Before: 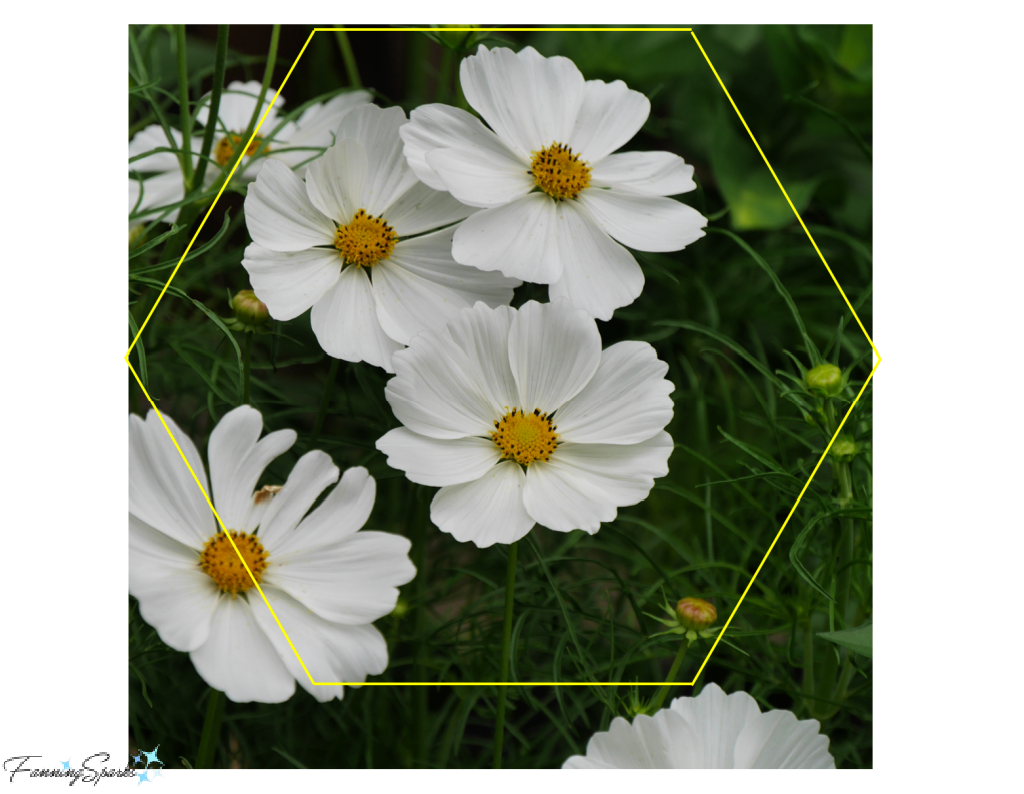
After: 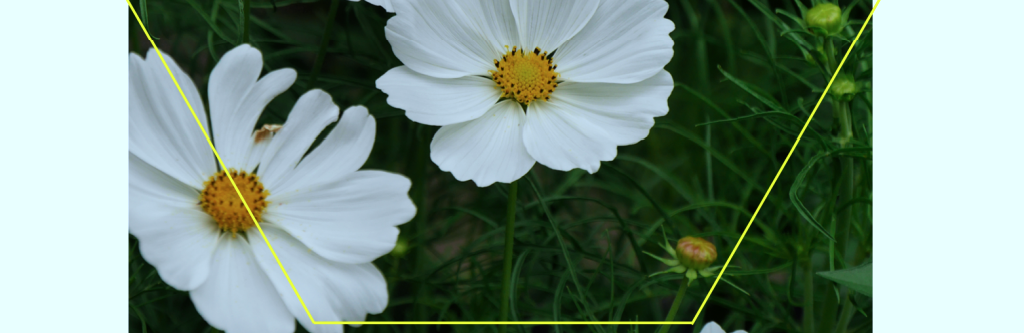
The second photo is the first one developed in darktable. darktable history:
crop: top 45.551%, bottom 12.262%
color calibration: illuminant F (fluorescent), F source F9 (Cool White Deluxe 4150 K) – high CRI, x 0.374, y 0.373, temperature 4158.34 K
